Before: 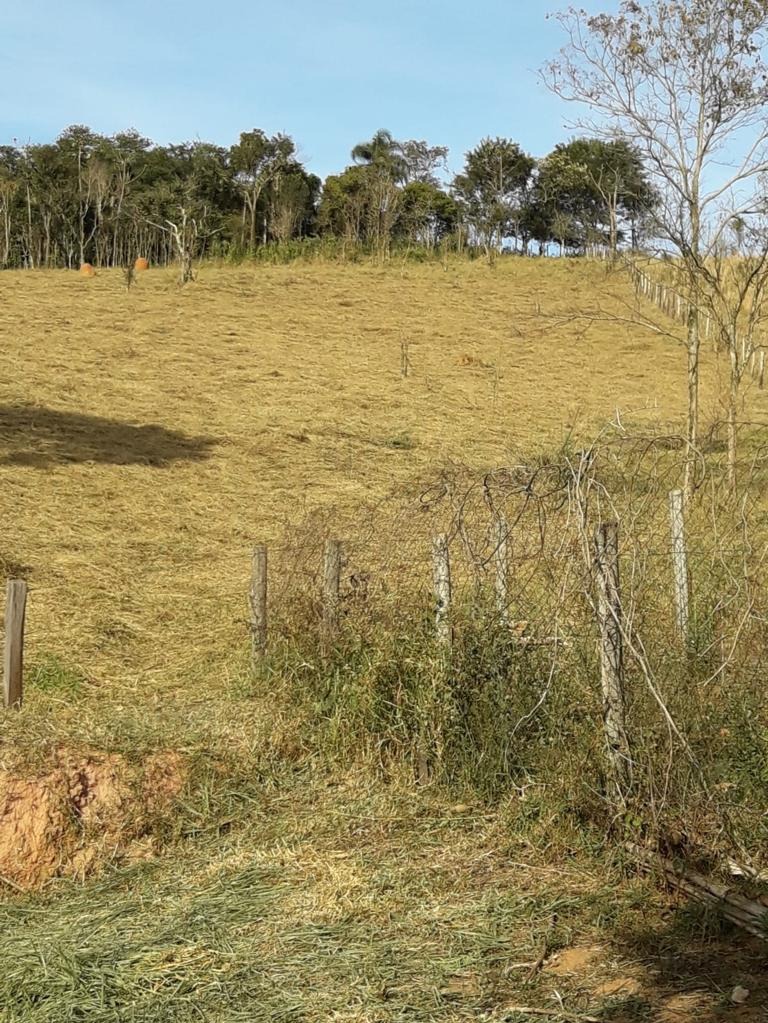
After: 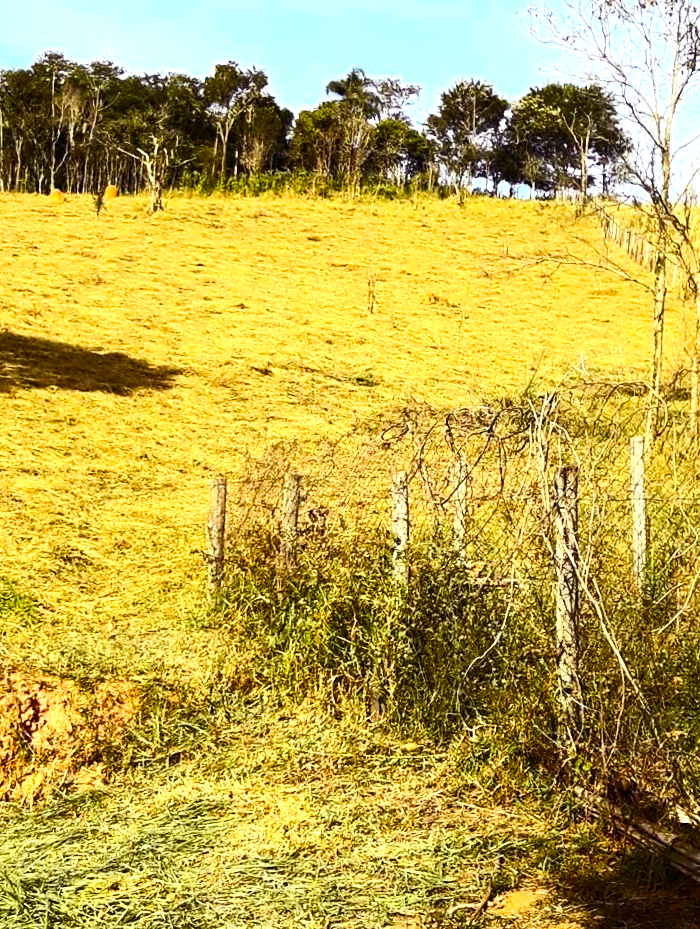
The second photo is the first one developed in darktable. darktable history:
crop and rotate: angle -2.06°, left 3.074%, top 4.206%, right 1.369%, bottom 0.606%
color balance rgb: shadows lift › luminance 0.564%, shadows lift › chroma 6.912%, shadows lift › hue 297.58°, linear chroma grading › global chroma 9.058%, perceptual saturation grading › global saturation 20%, perceptual saturation grading › highlights -25.801%, perceptual saturation grading › shadows 50.154%, perceptual brilliance grading › highlights 20.019%, perceptual brilliance grading › mid-tones 19.341%, perceptual brilliance grading › shadows -20.06%
tone equalizer: -8 EV -0.748 EV, -7 EV -0.7 EV, -6 EV -0.596 EV, -5 EV -0.42 EV, -3 EV 0.38 EV, -2 EV 0.6 EV, -1 EV 0.696 EV, +0 EV 0.764 EV, edges refinement/feathering 500, mask exposure compensation -1.57 EV, preserve details no
exposure: exposure -0.207 EV, compensate highlight preservation false
contrast brightness saturation: contrast 0.233, brightness 0.105, saturation 0.29
